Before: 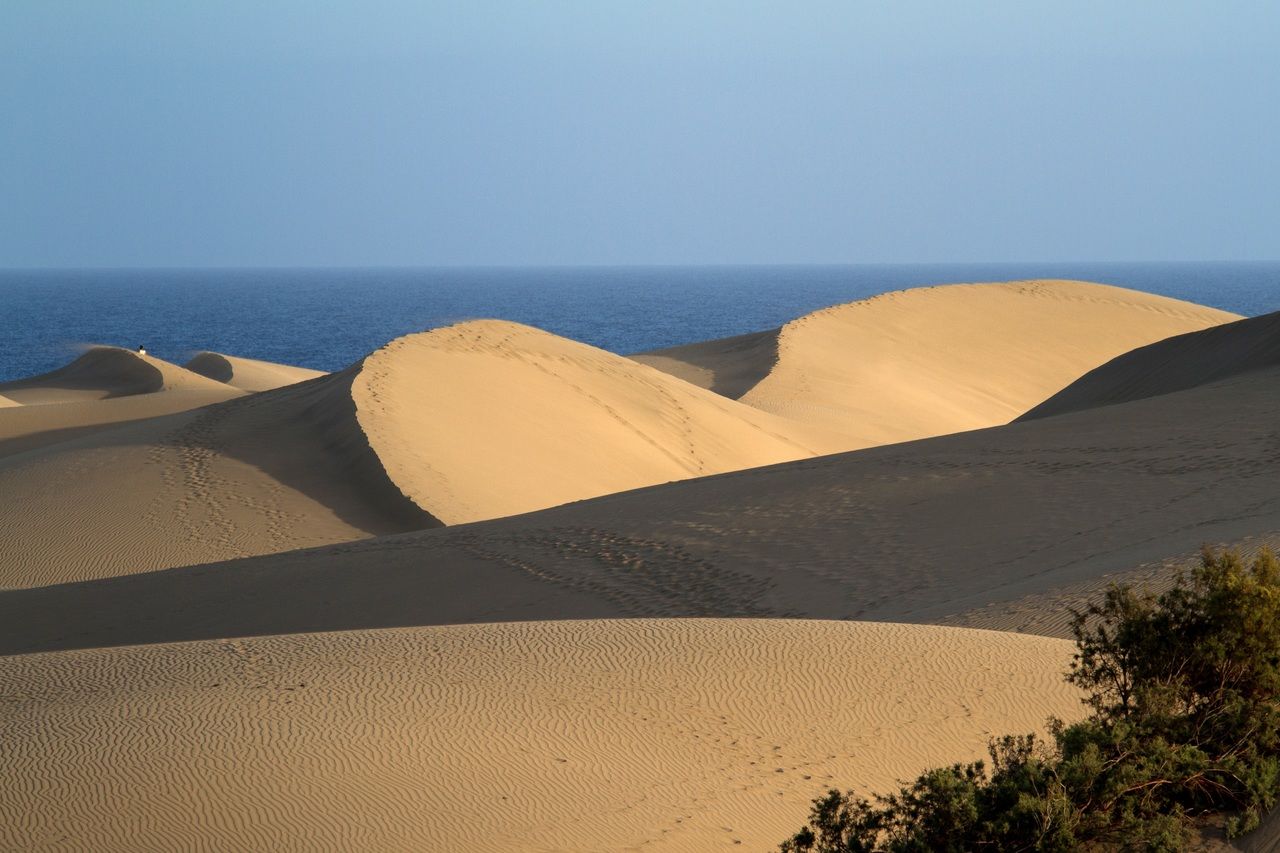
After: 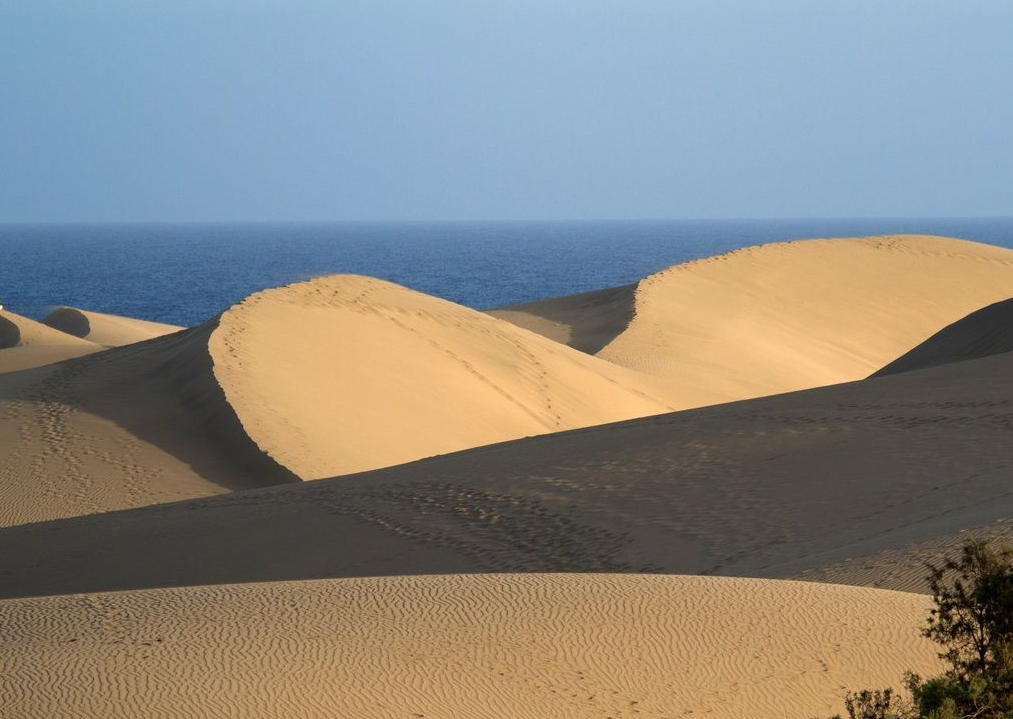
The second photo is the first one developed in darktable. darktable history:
base curve: curves: ch0 [(0, 0) (0.989, 0.992)], preserve colors none
crop: left 11.225%, top 5.381%, right 9.565%, bottom 10.314%
